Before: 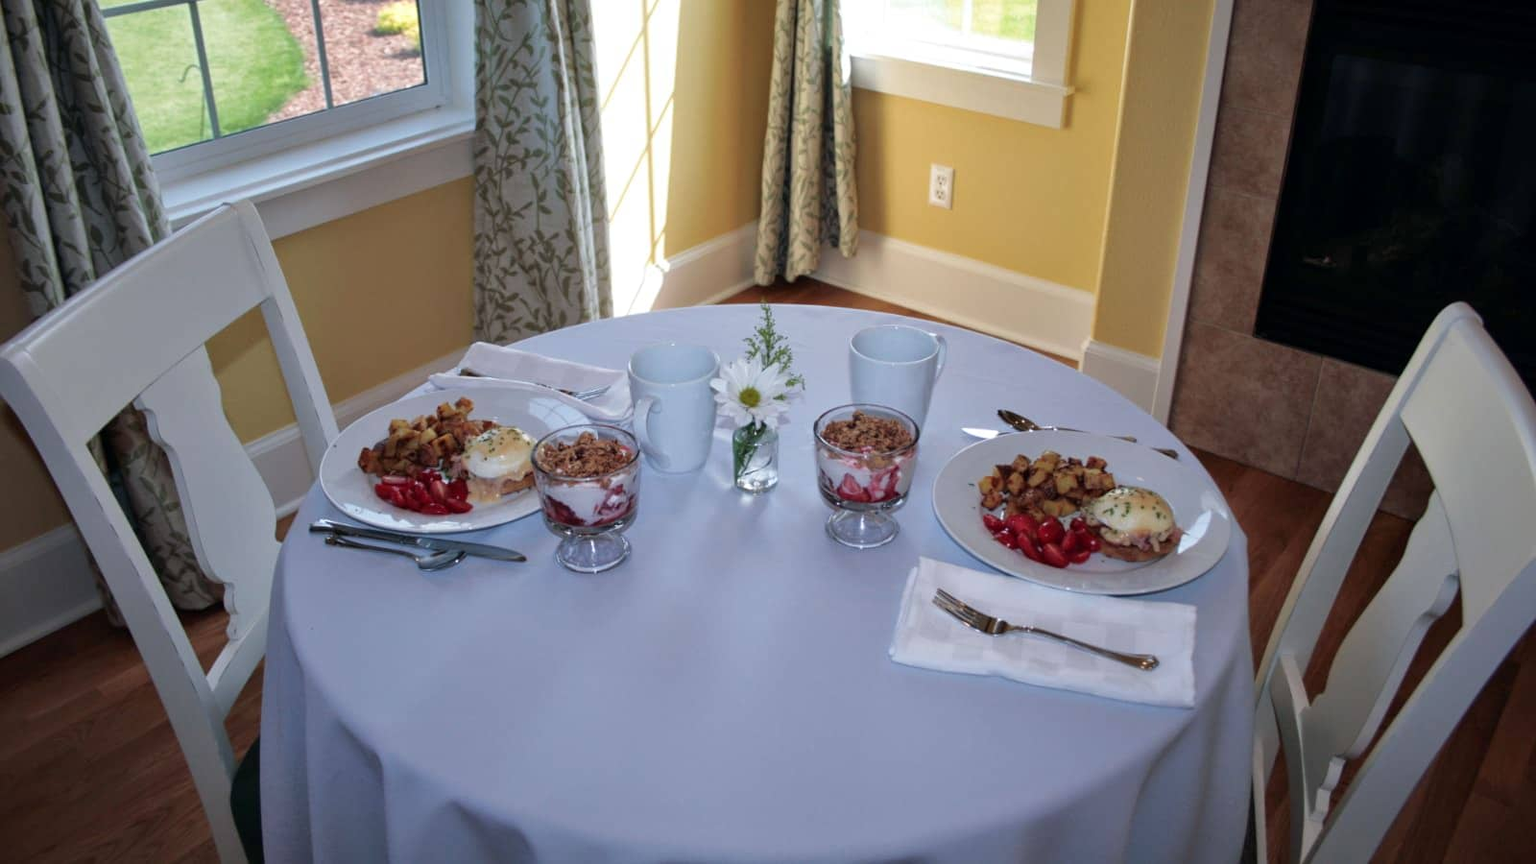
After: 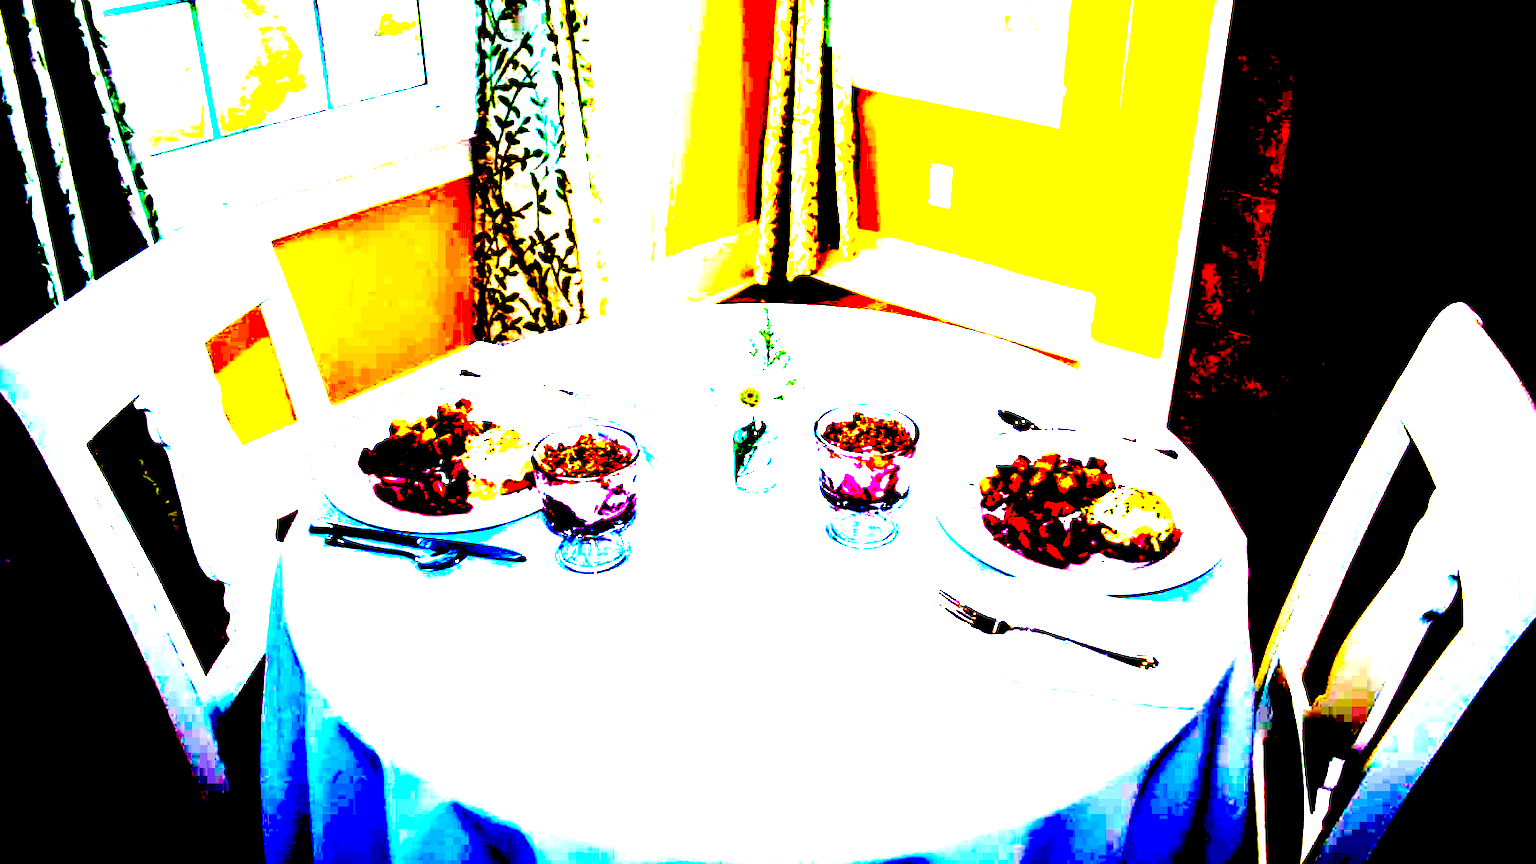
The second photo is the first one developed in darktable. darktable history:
exposure: black level correction 0.1, exposure 3 EV, compensate highlight preservation false
color balance rgb: linear chroma grading › global chroma 15%, perceptual saturation grading › global saturation 30%
